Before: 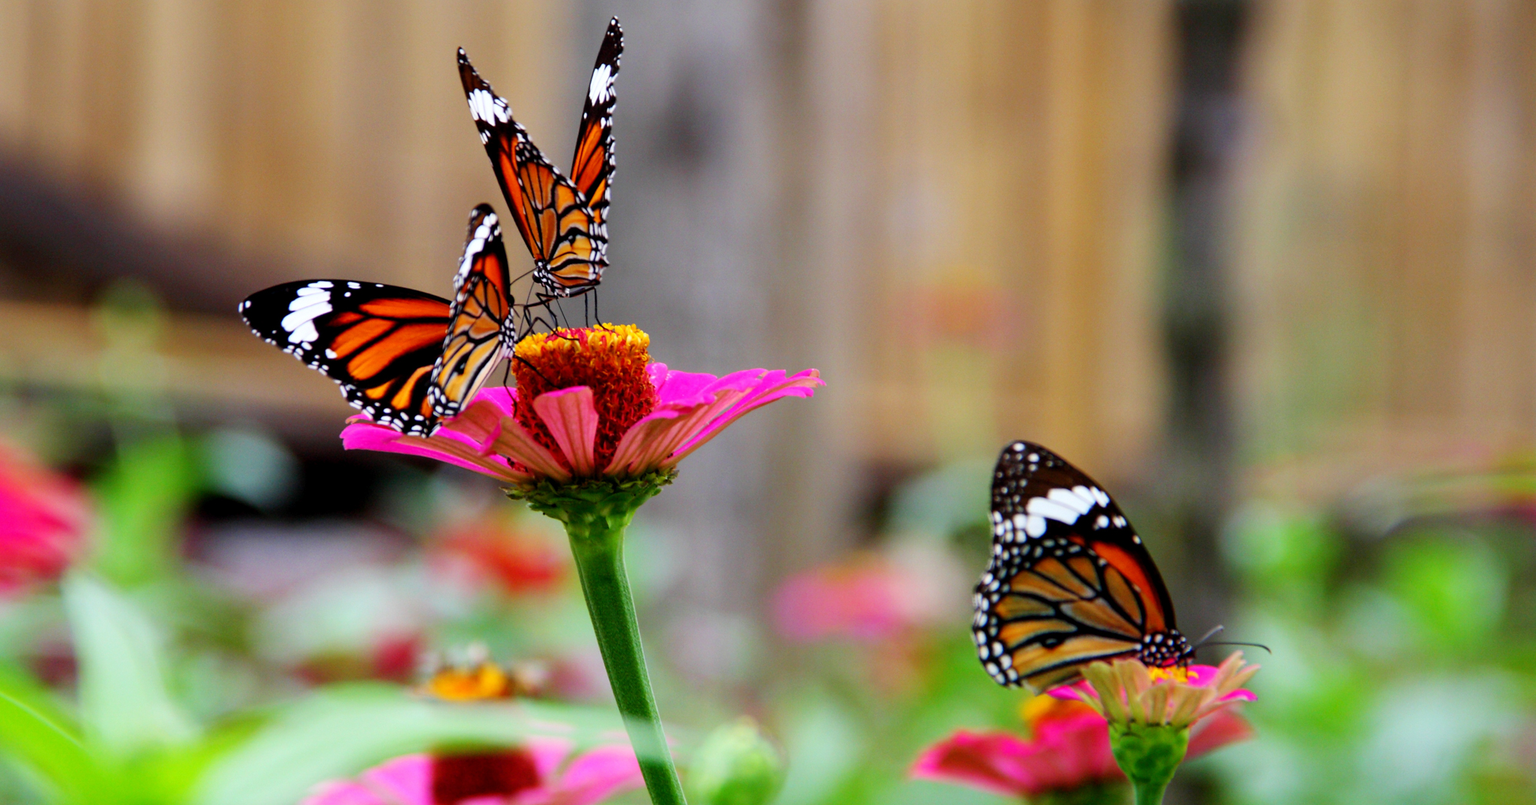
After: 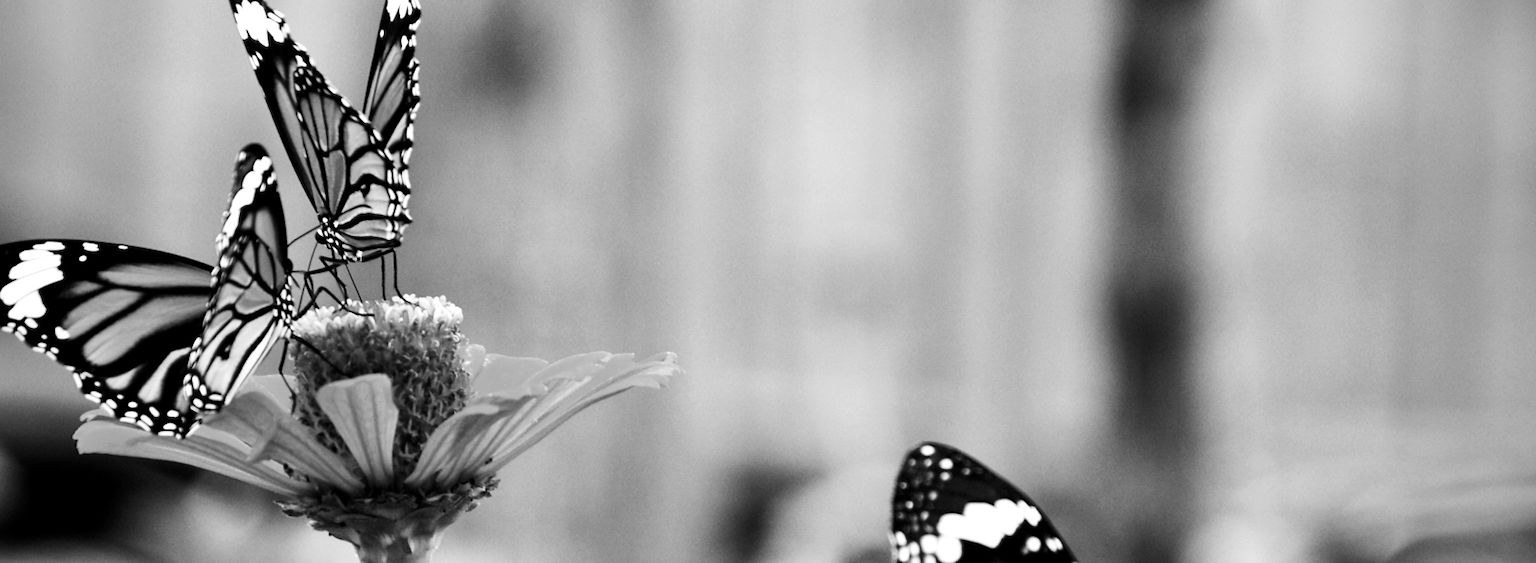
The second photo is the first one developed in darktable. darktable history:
crop: left 18.38%, top 11.092%, right 2.134%, bottom 33.217%
exposure: exposure 0.556 EV, compensate highlight preservation false
monochrome: on, module defaults
contrast brightness saturation: contrast 0.22
vignetting: width/height ratio 1.094
